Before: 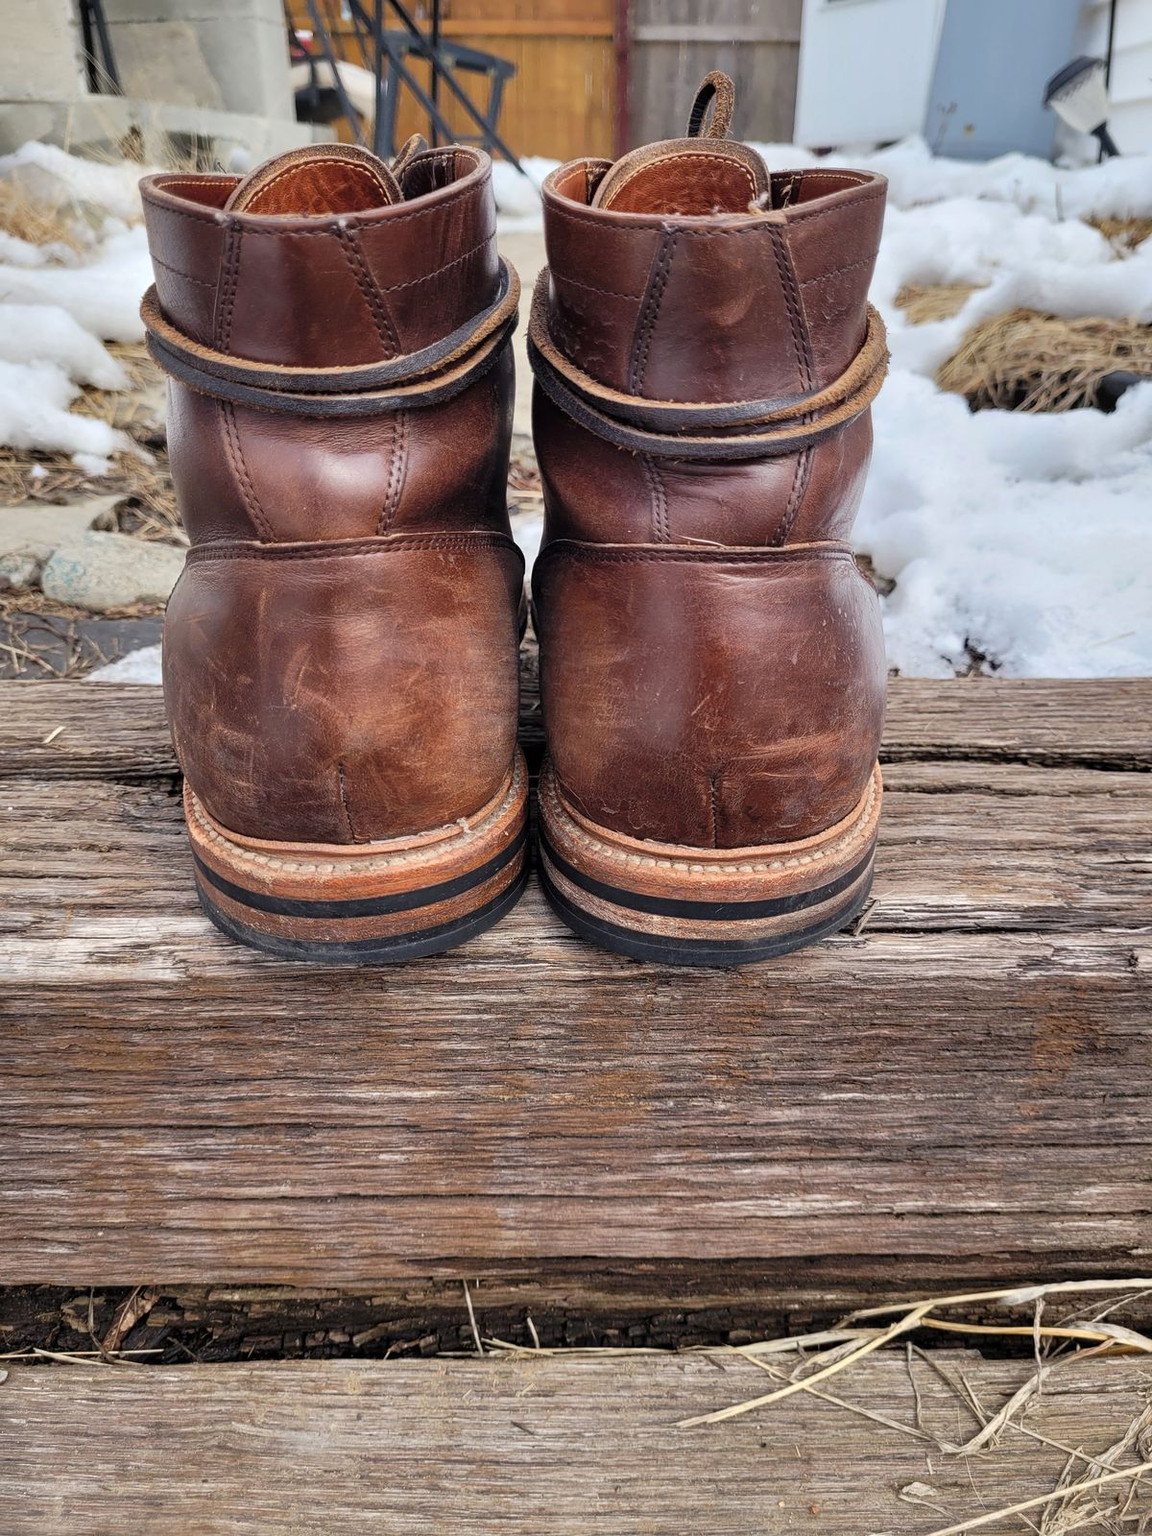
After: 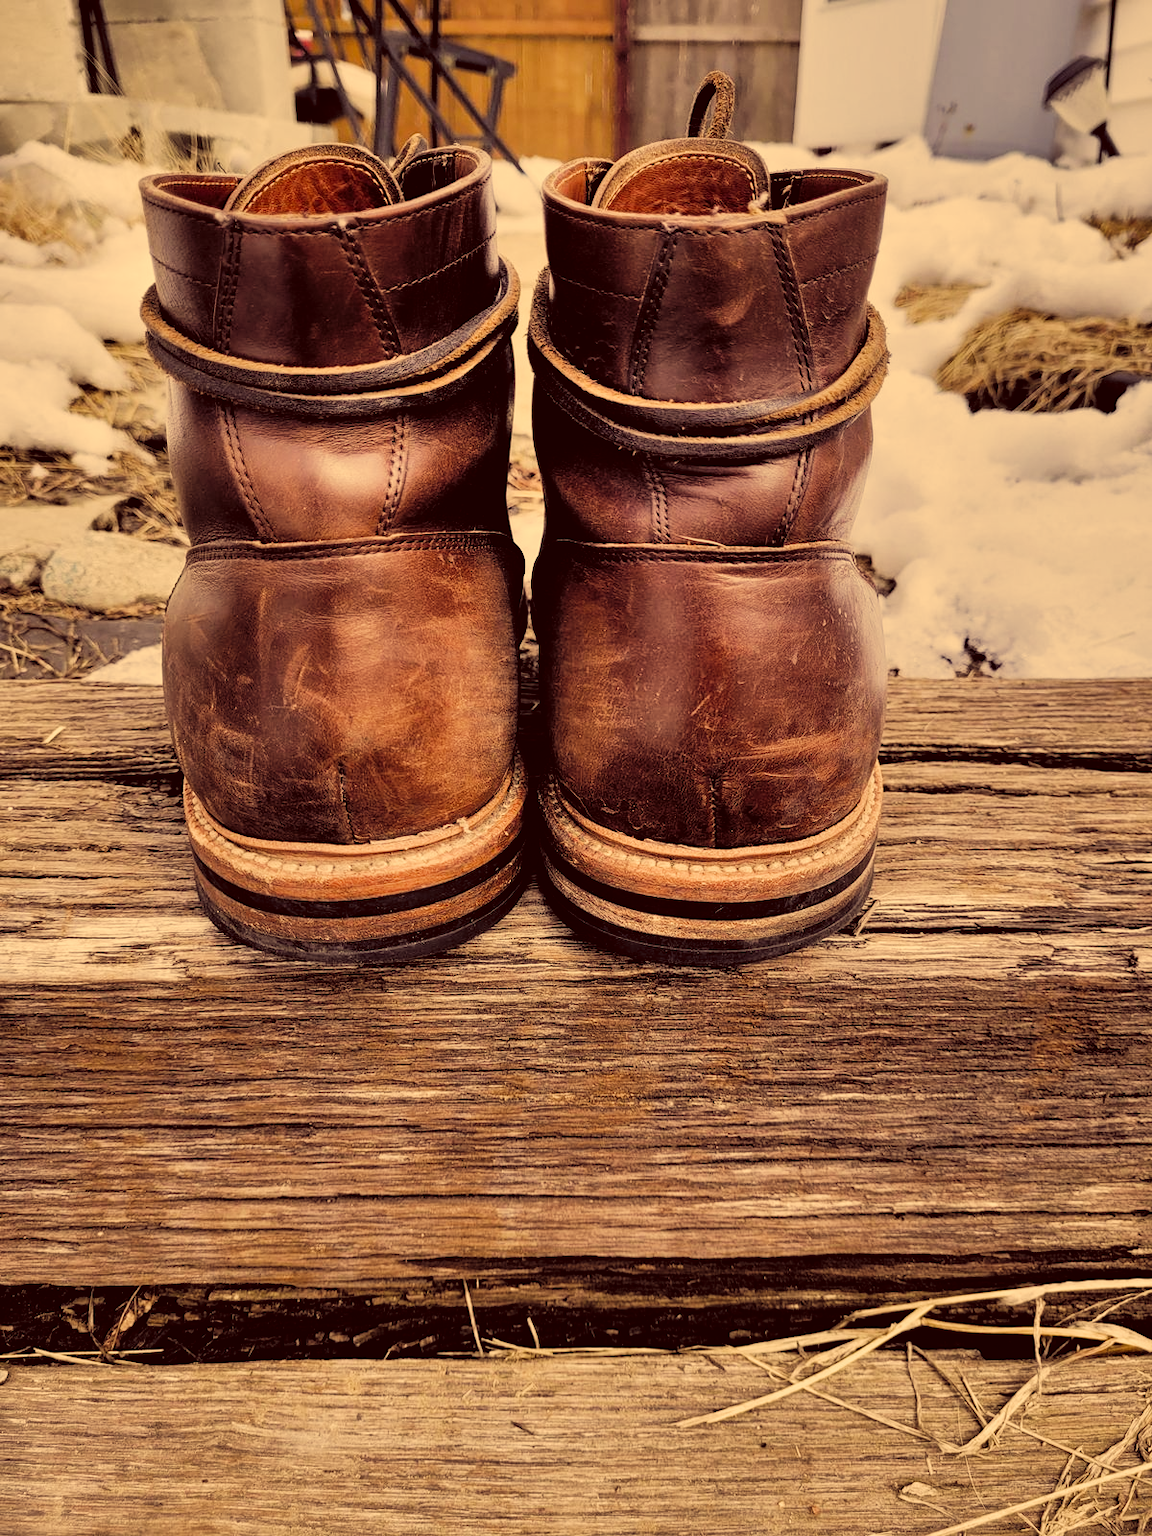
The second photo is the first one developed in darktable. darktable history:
color correction: highlights a* 10.05, highlights b* 39.06, shadows a* 14.45, shadows b* 3.52
filmic rgb: black relative exposure -5.02 EV, white relative exposure 3.97 EV, threshold 2.96 EV, hardness 2.88, contrast 1.394, highlights saturation mix -28.71%, add noise in highlights 0.001, color science v3 (2019), use custom middle-gray values true, contrast in highlights soft, enable highlight reconstruction true
shadows and highlights: low approximation 0.01, soften with gaussian
